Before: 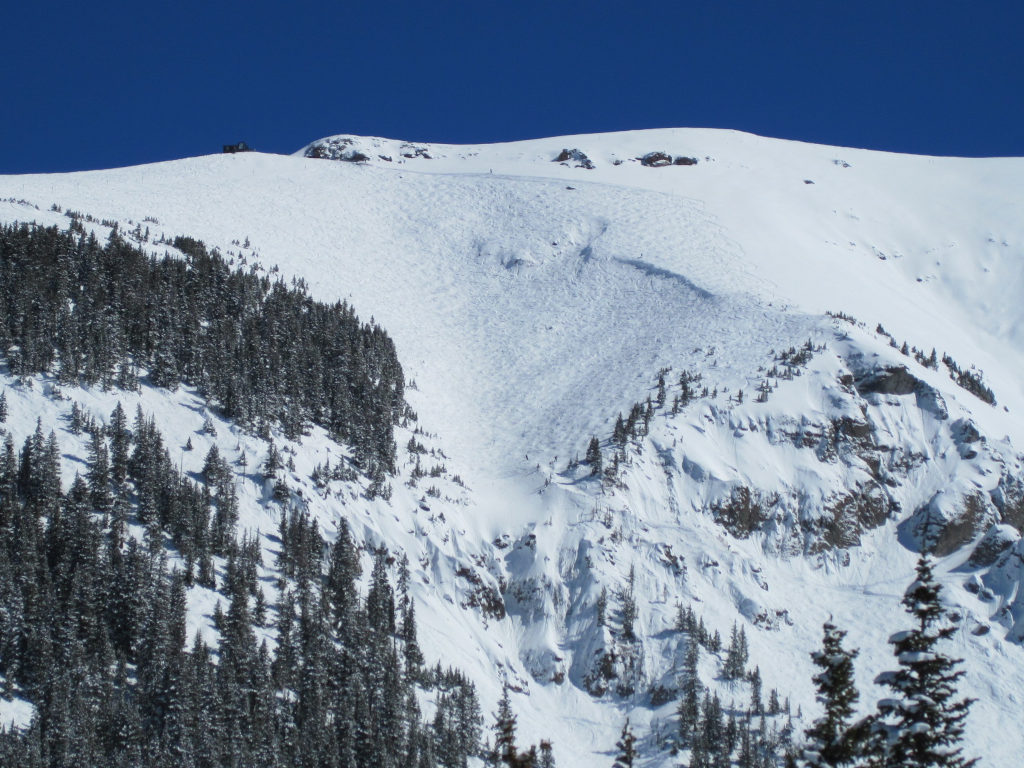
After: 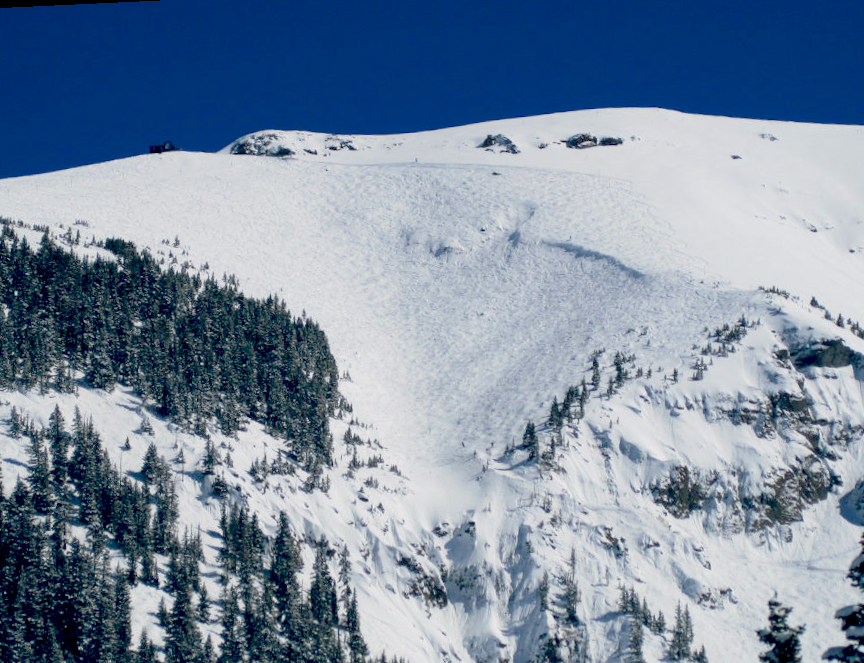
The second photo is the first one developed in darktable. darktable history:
color balance: lift [0.975, 0.993, 1, 1.015], gamma [1.1, 1, 1, 0.945], gain [1, 1.04, 1, 0.95]
crop and rotate: left 7.196%, top 4.574%, right 10.605%, bottom 13.178%
rotate and perspective: rotation -2.22°, lens shift (horizontal) -0.022, automatic cropping off
